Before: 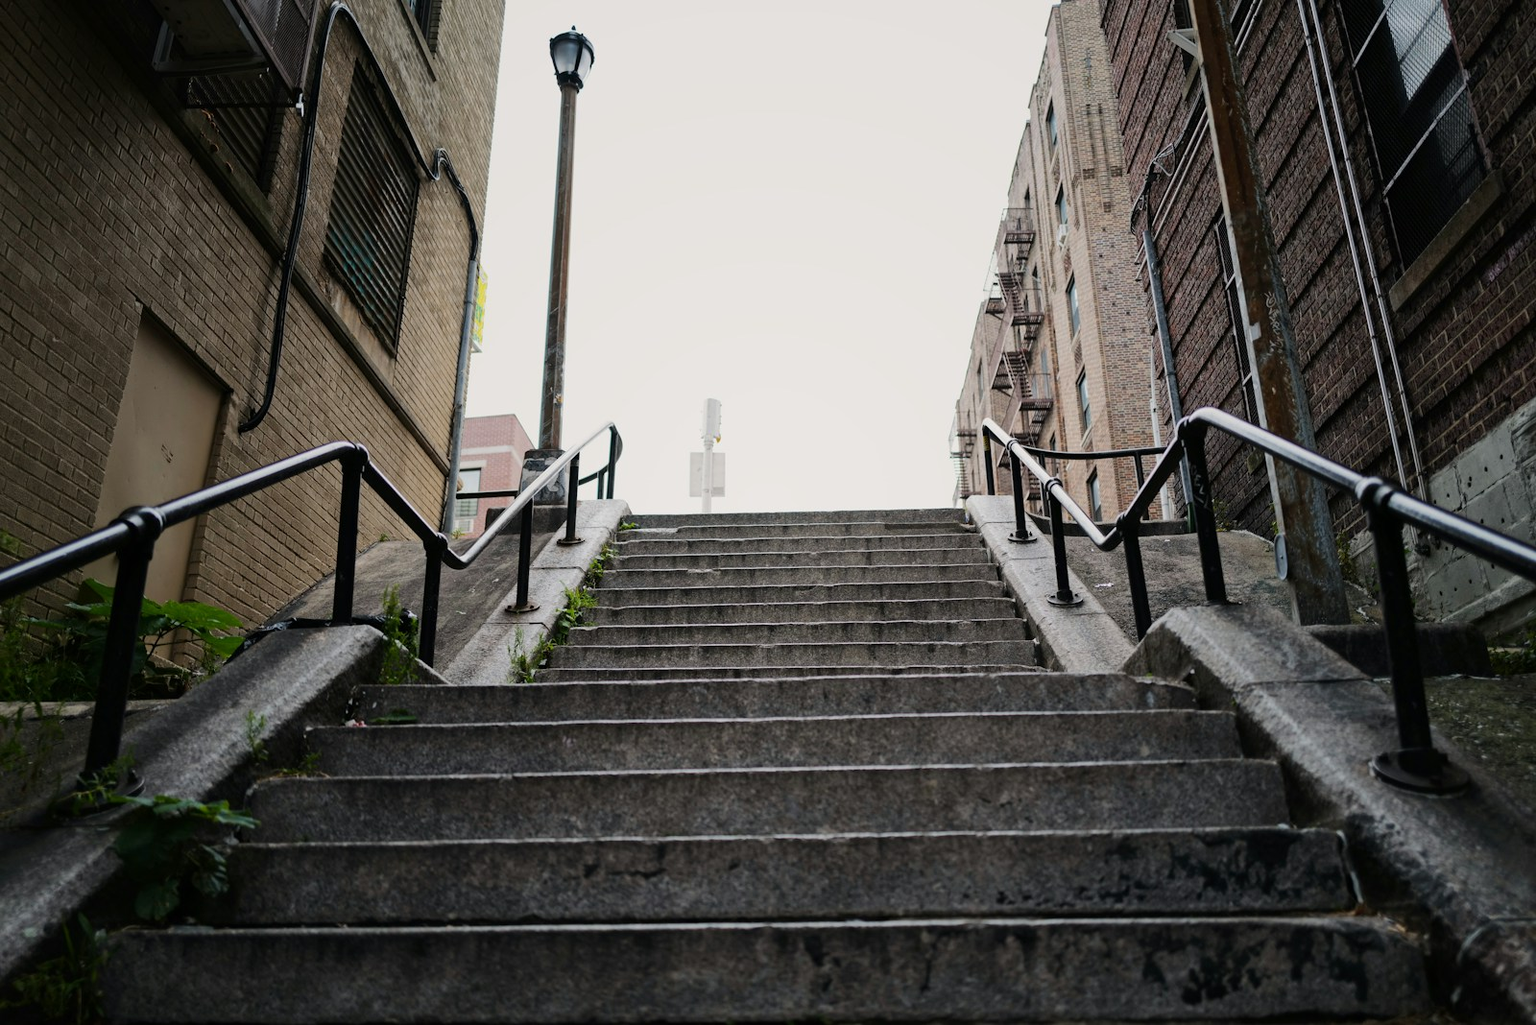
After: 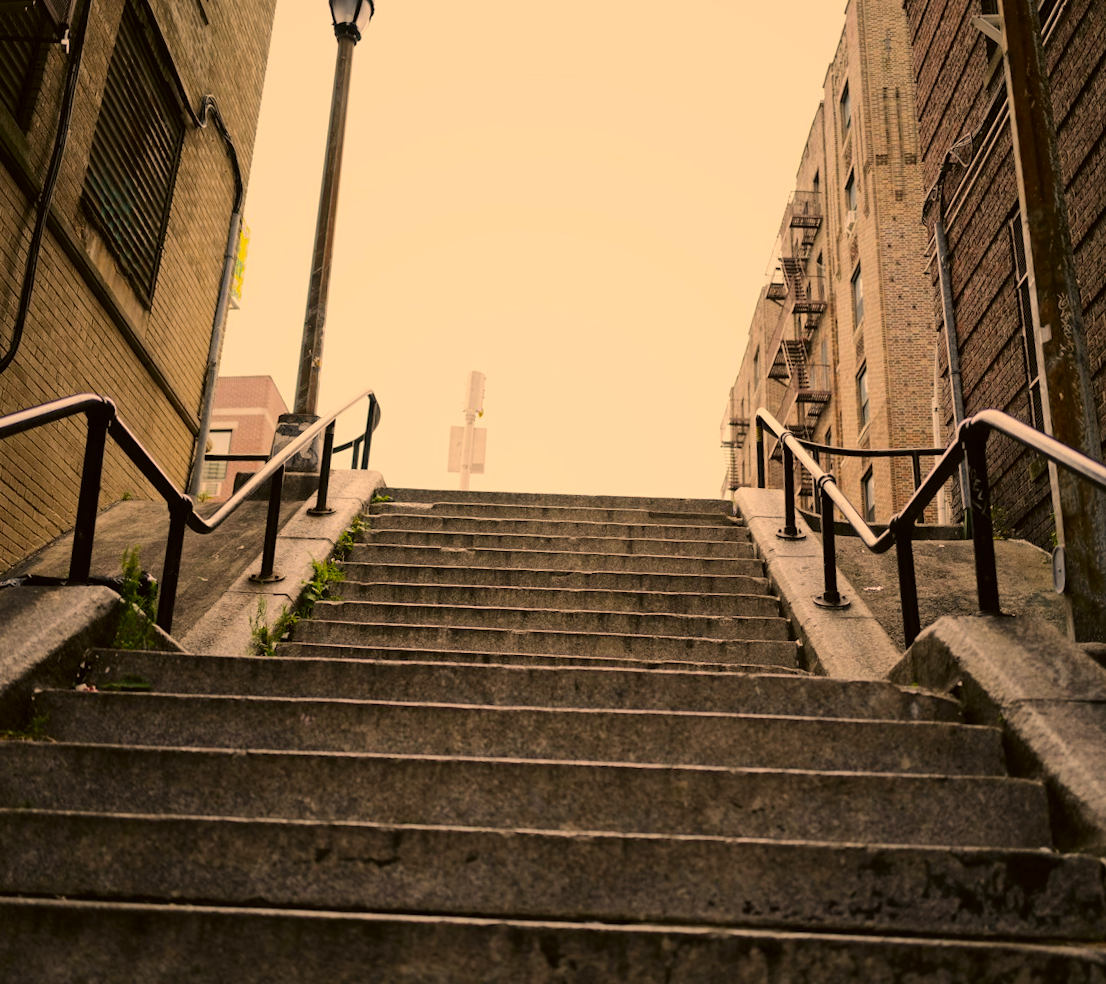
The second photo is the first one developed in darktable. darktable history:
crop and rotate: angle -3.27°, left 14.277%, top 0.028%, right 10.766%, bottom 0.028%
color correction: highlights a* 17.94, highlights b* 35.39, shadows a* 1.48, shadows b* 6.42, saturation 1.01
